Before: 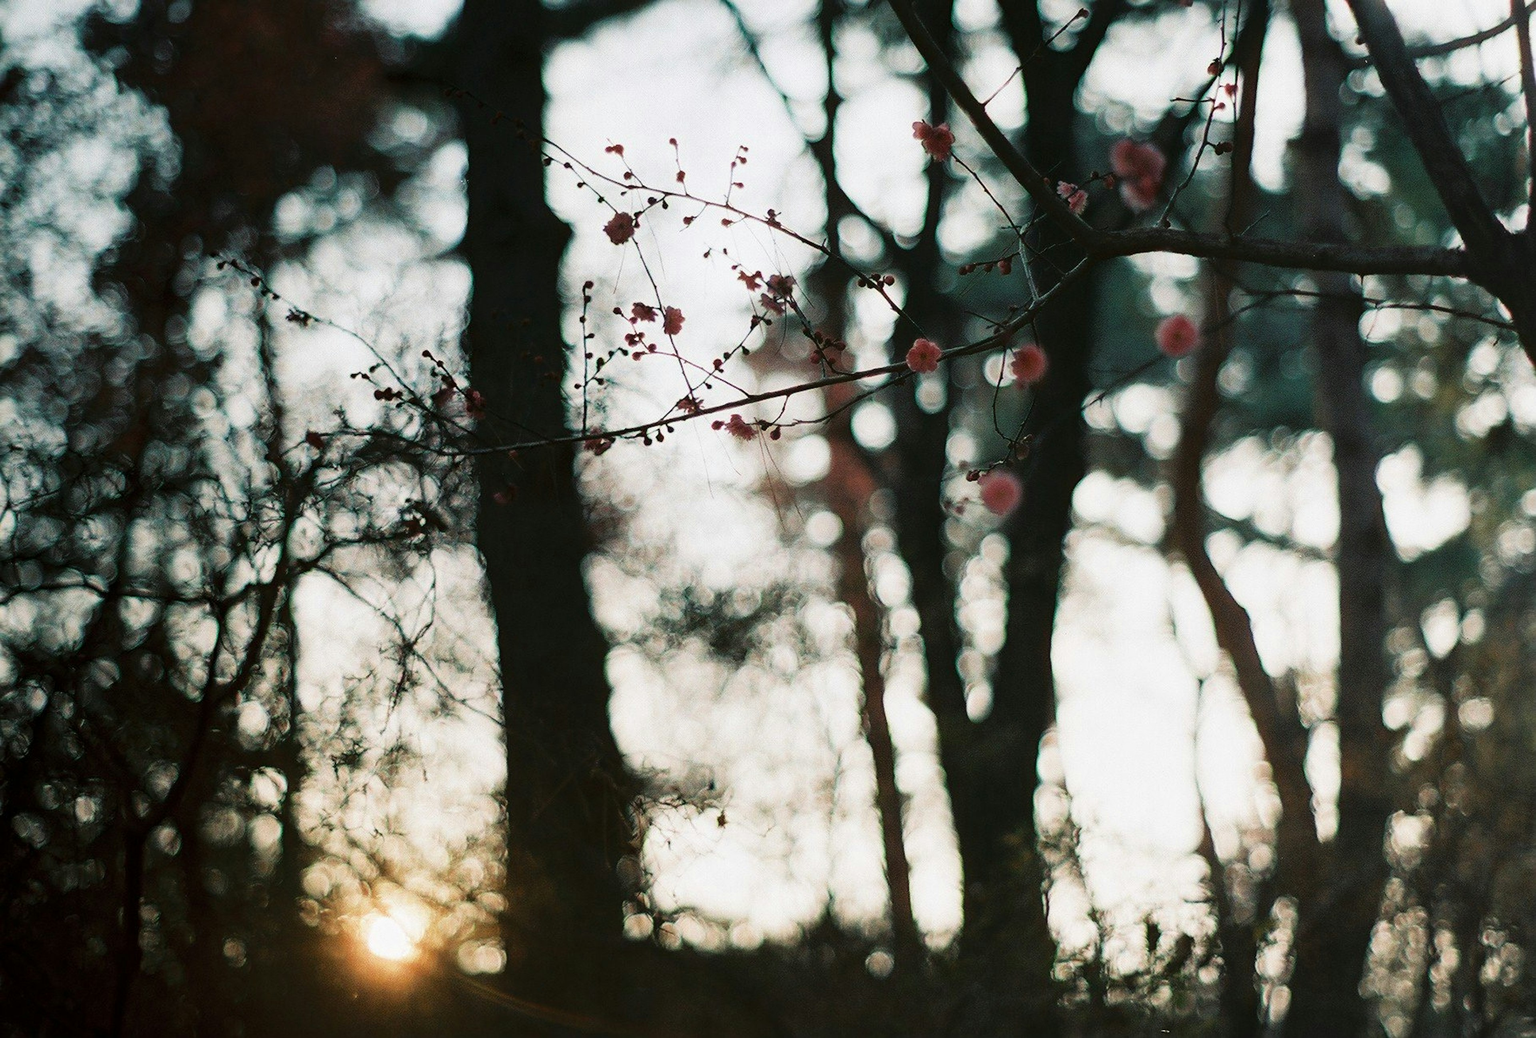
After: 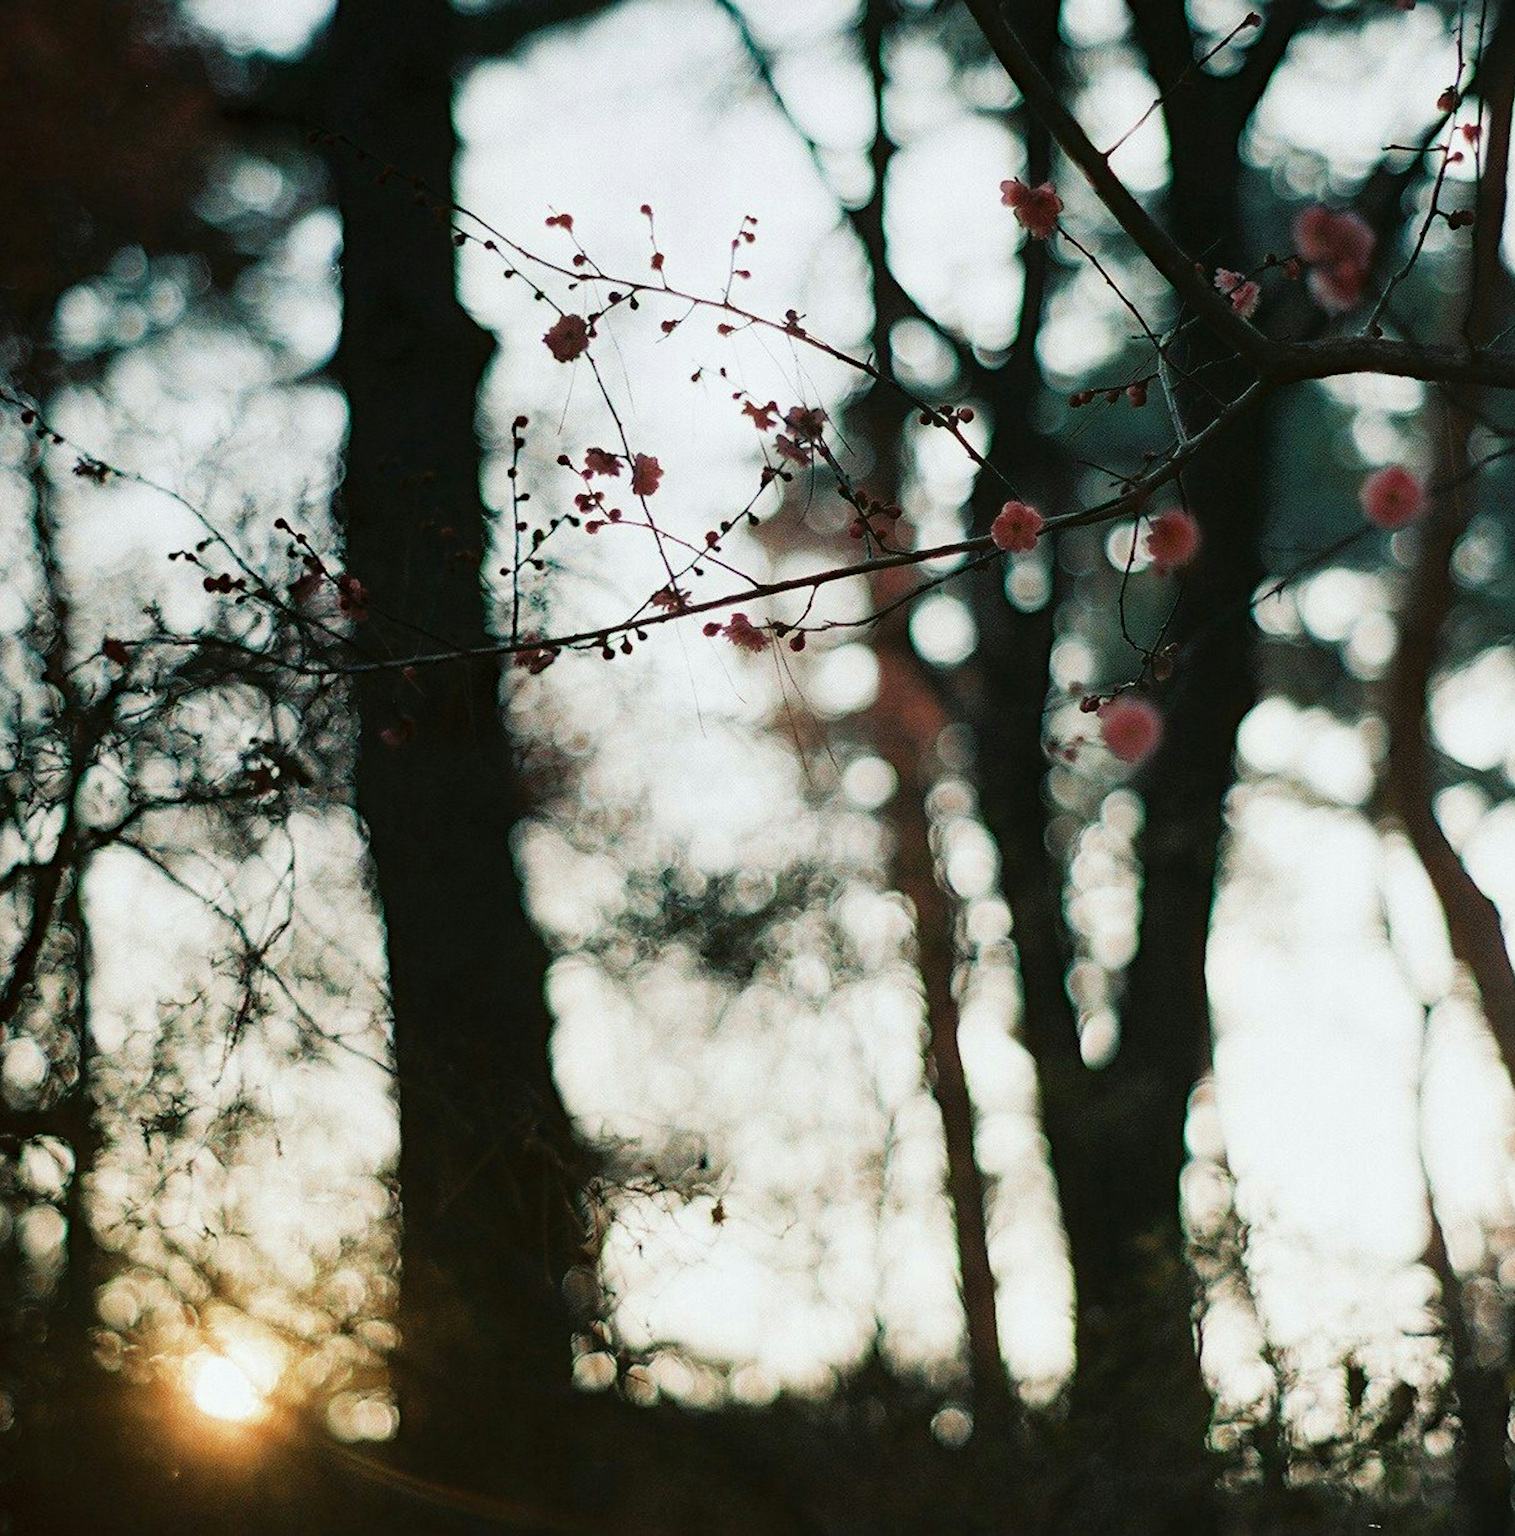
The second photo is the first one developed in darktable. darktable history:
haze removal: compatibility mode true, adaptive false
crop: left 15.419%, right 17.914%
white balance: red 0.978, blue 0.999
